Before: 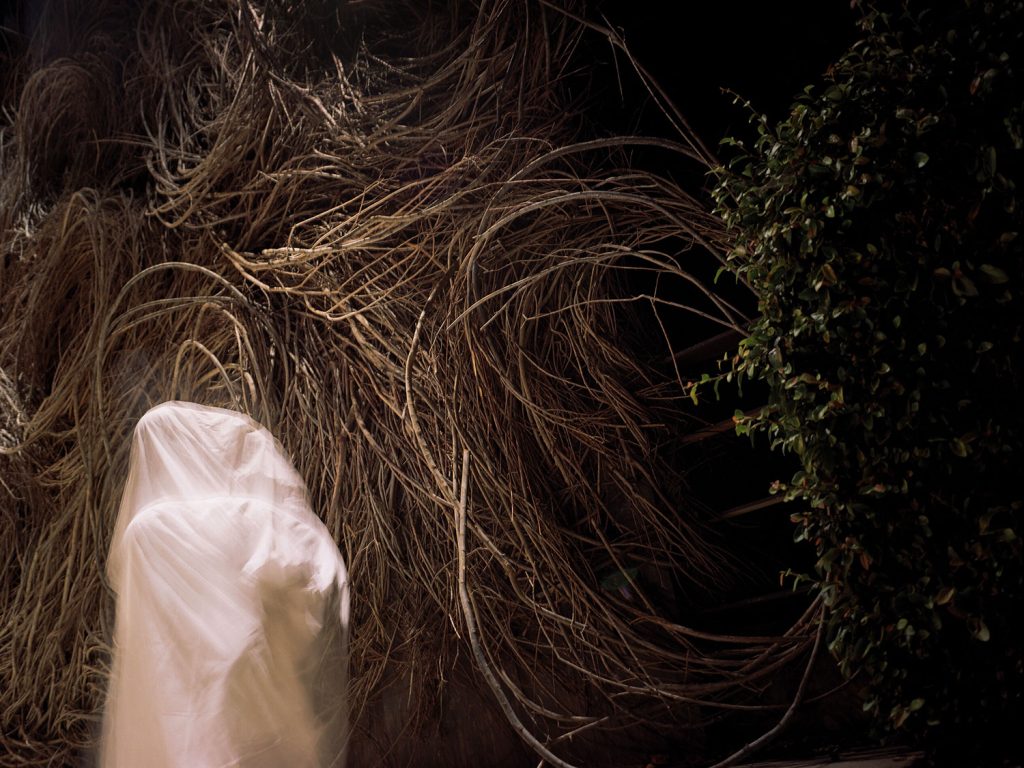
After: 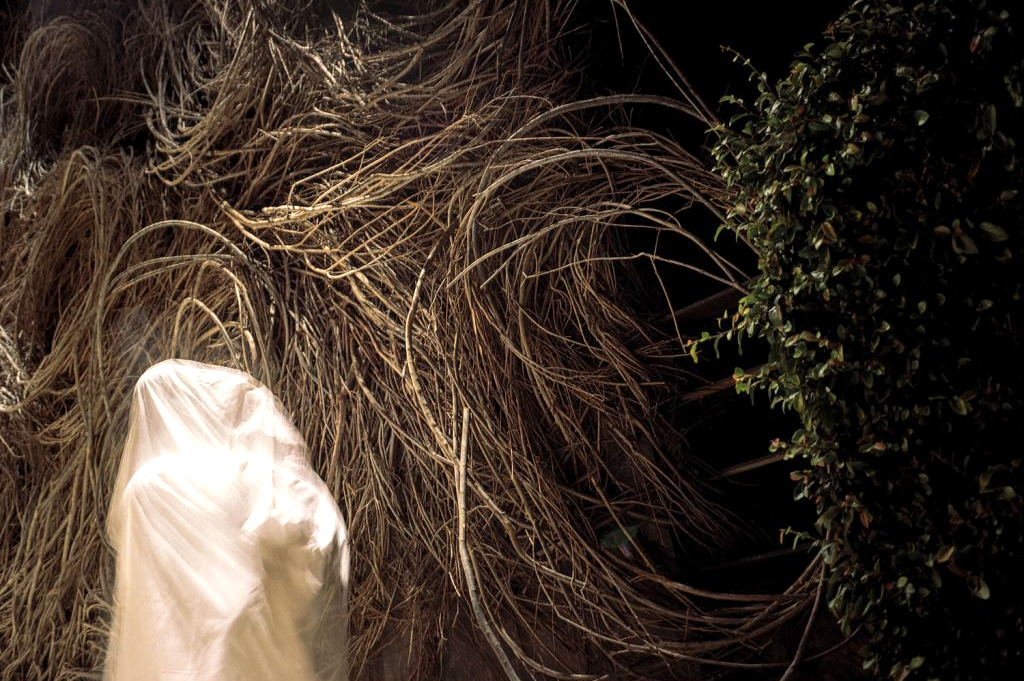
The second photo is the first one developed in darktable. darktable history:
exposure: black level correction 0, exposure 0.7 EV, compensate exposure bias true, compensate highlight preservation false
crop and rotate: top 5.512%, bottom 5.706%
local contrast: on, module defaults
color correction: highlights a* -4.54, highlights b* 5.04, saturation 0.94
